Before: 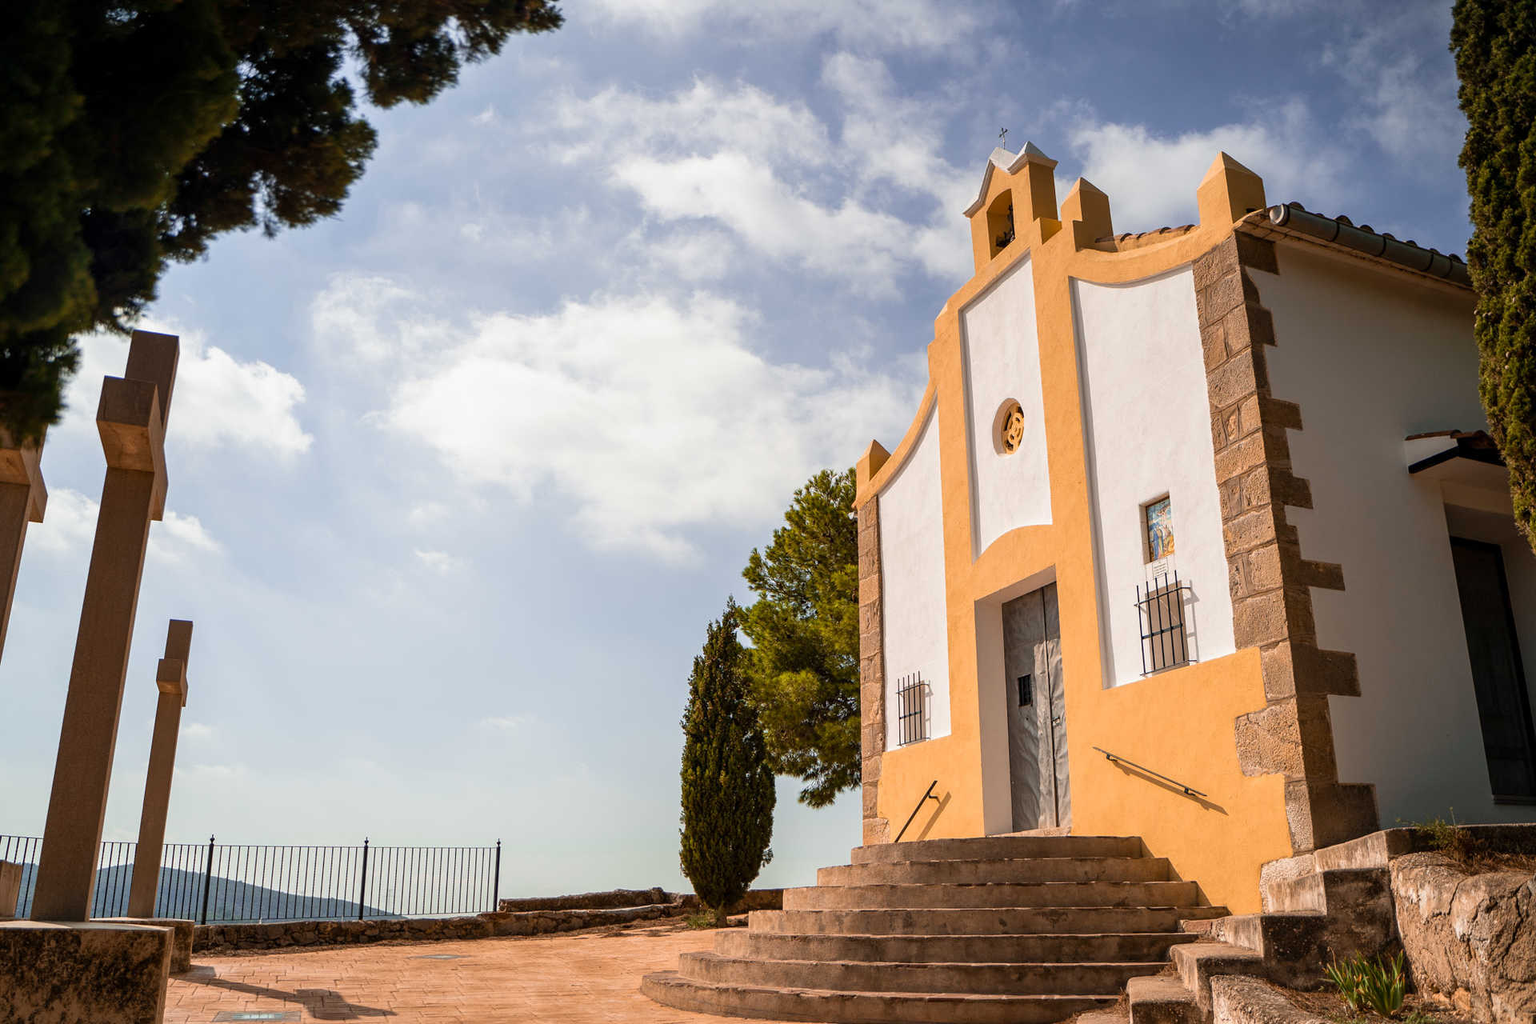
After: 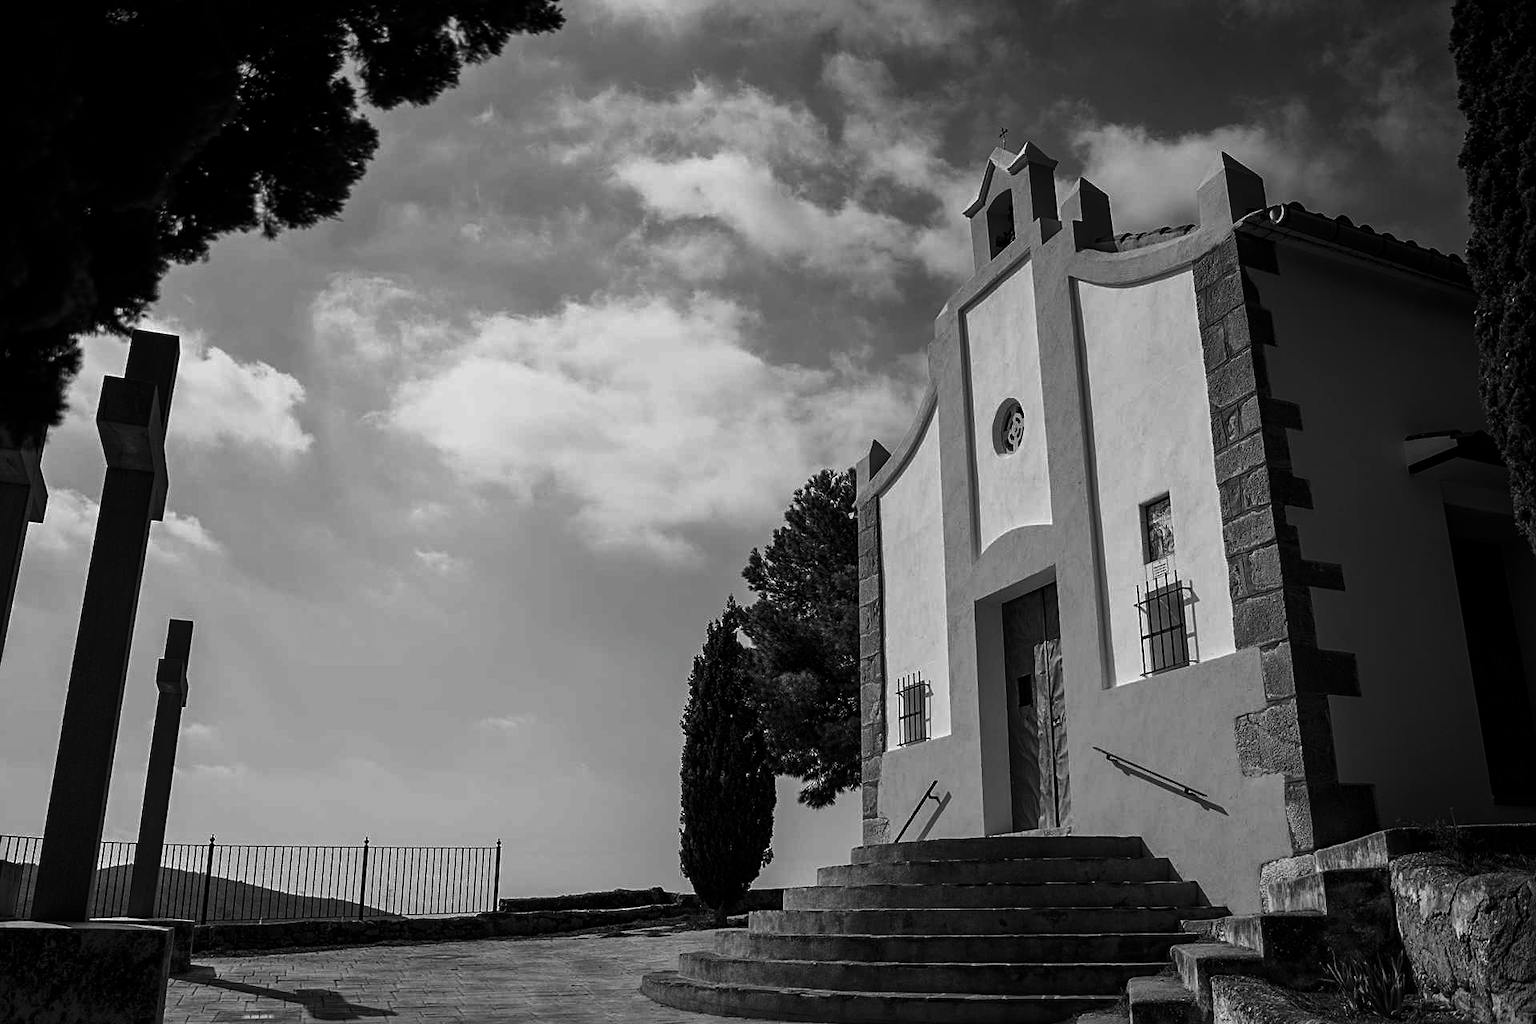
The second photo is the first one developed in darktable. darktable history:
exposure: exposure -0.061 EV, compensate exposure bias true, compensate highlight preservation false
contrast brightness saturation: contrast -0.035, brightness -0.598, saturation -0.997
sharpen: radius 2.512, amount 0.321
